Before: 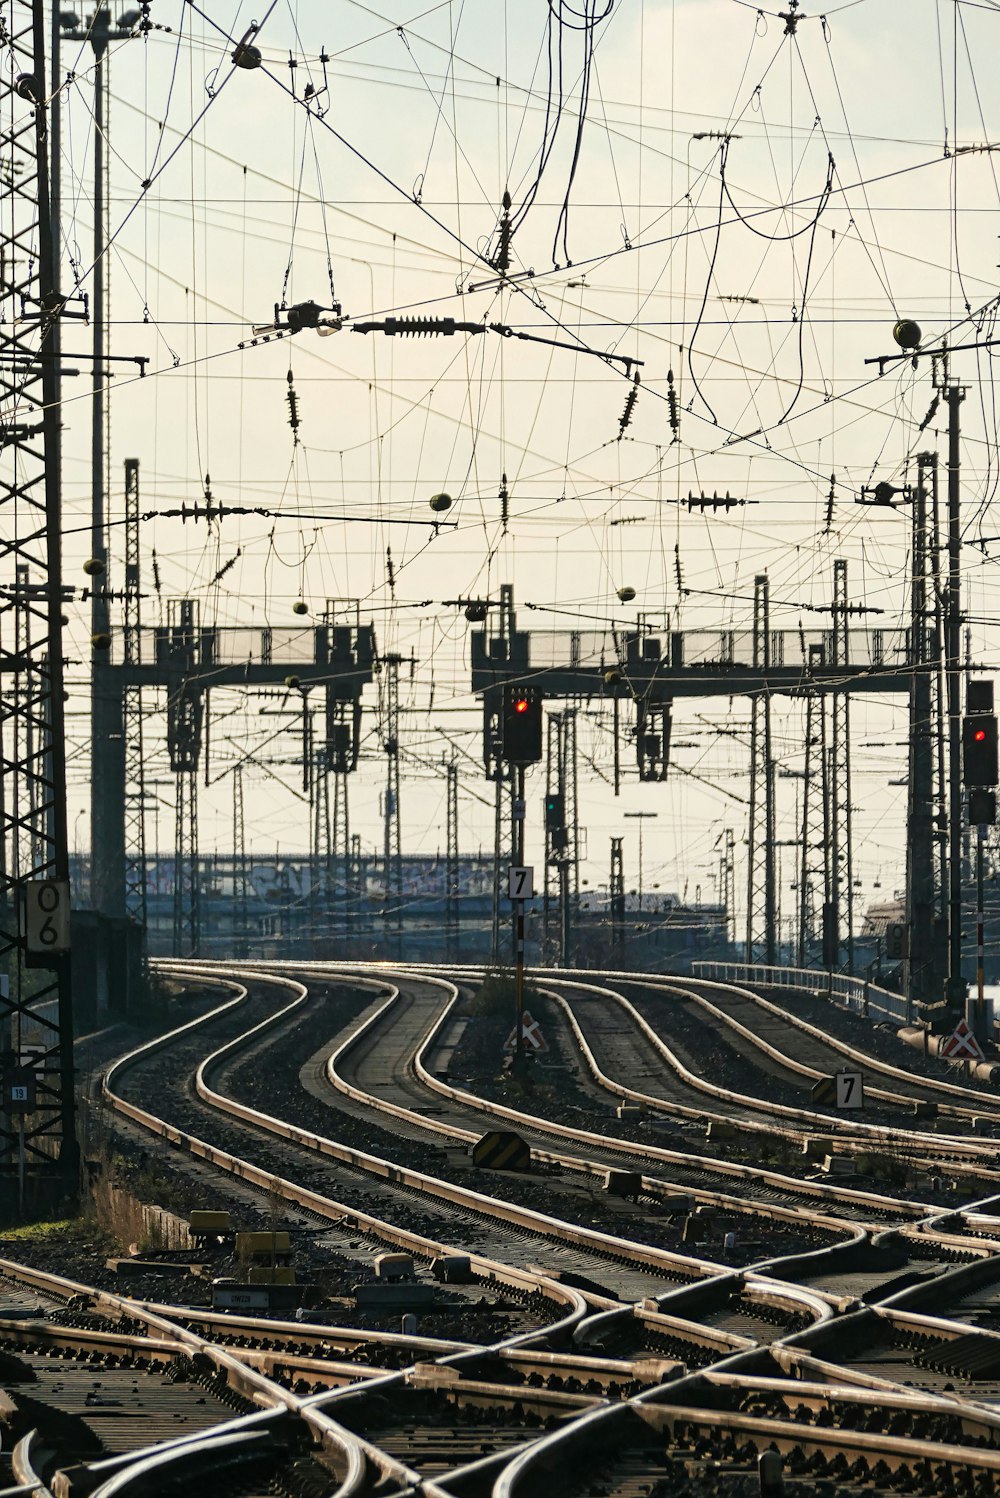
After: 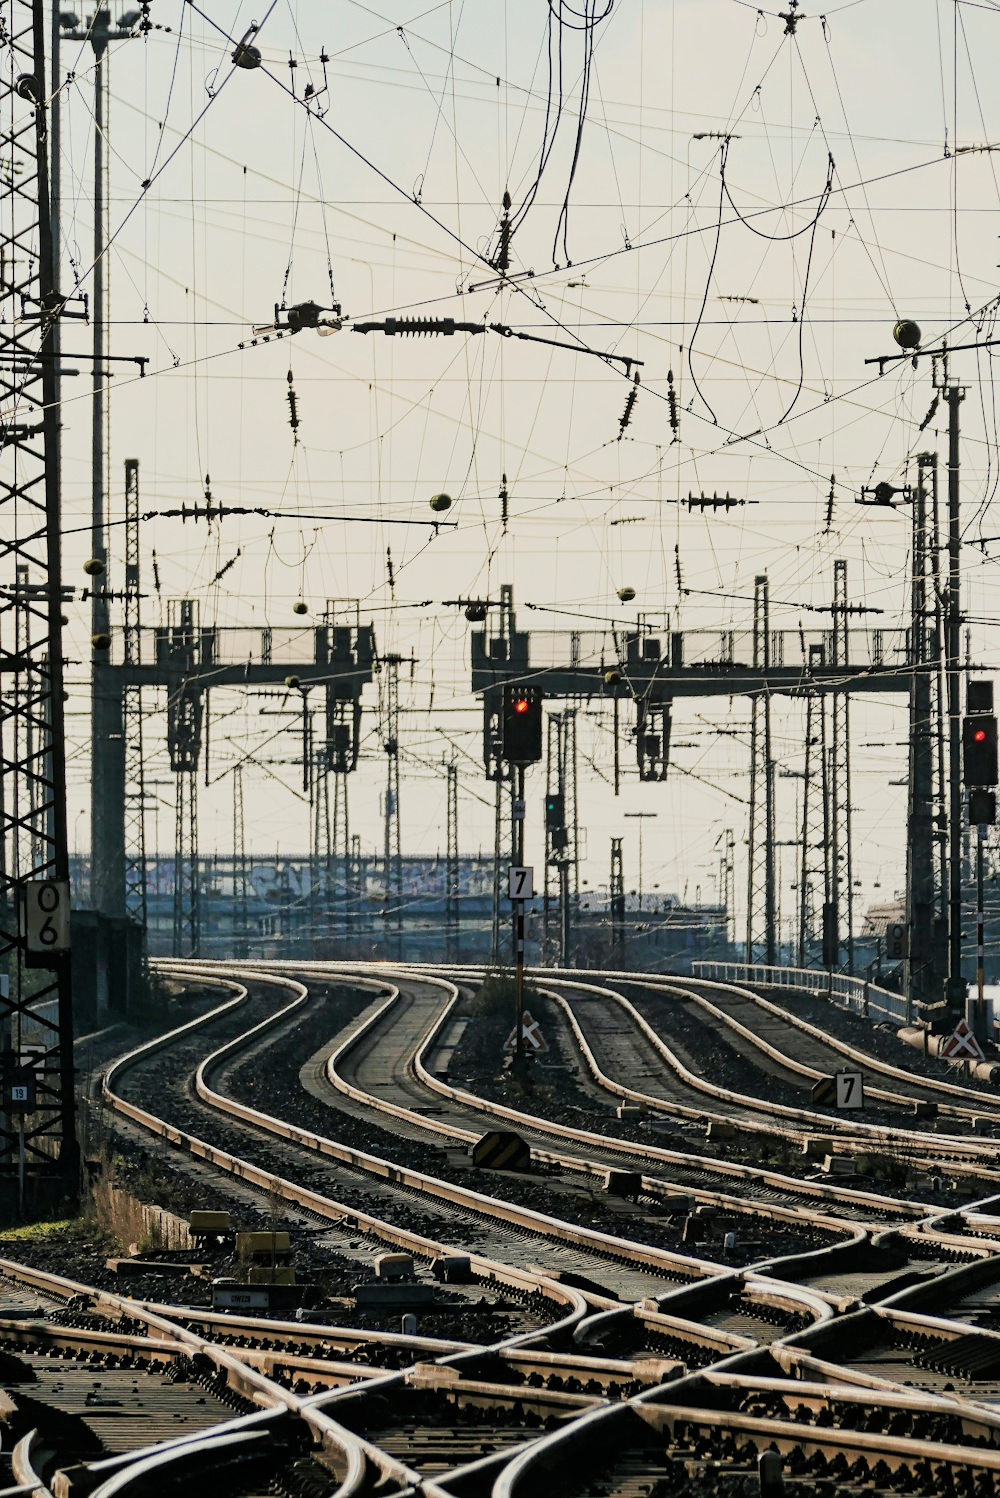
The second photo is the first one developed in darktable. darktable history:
filmic rgb: black relative exposure -7.19 EV, white relative exposure 5.35 EV, hardness 3.03
exposure: exposure 0.661 EV, compensate highlight preservation false
